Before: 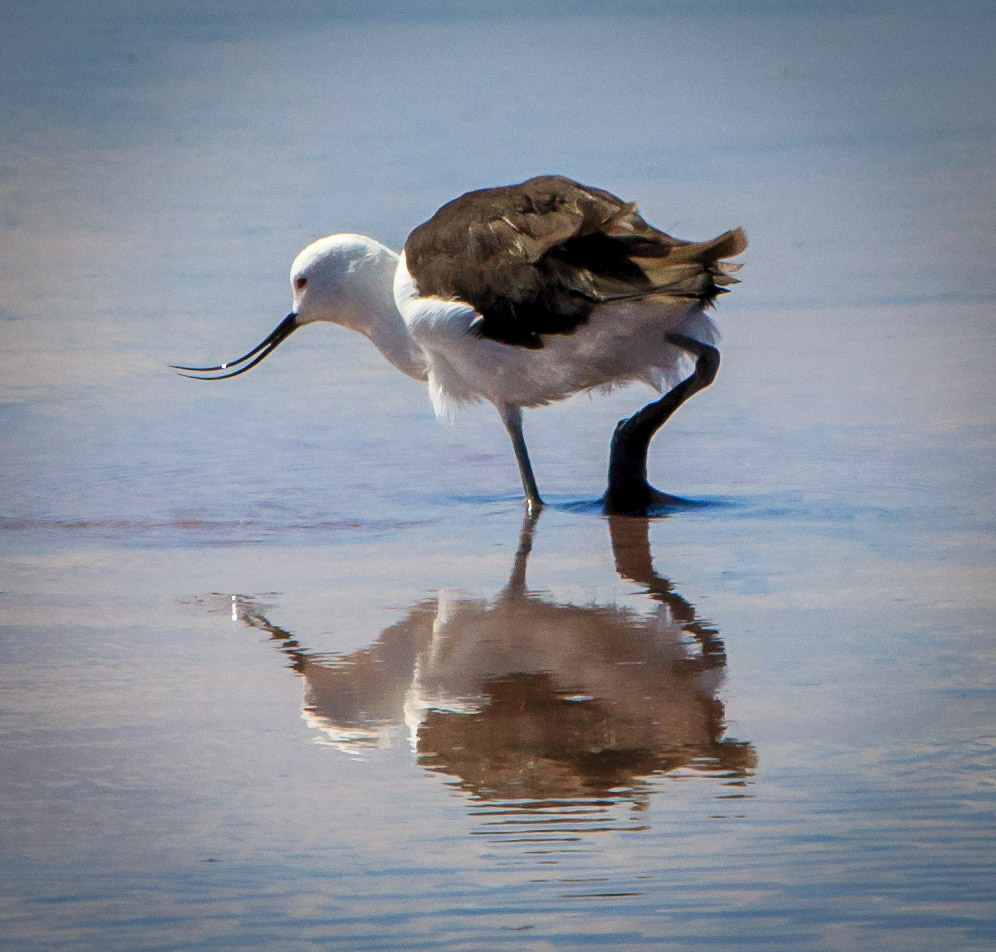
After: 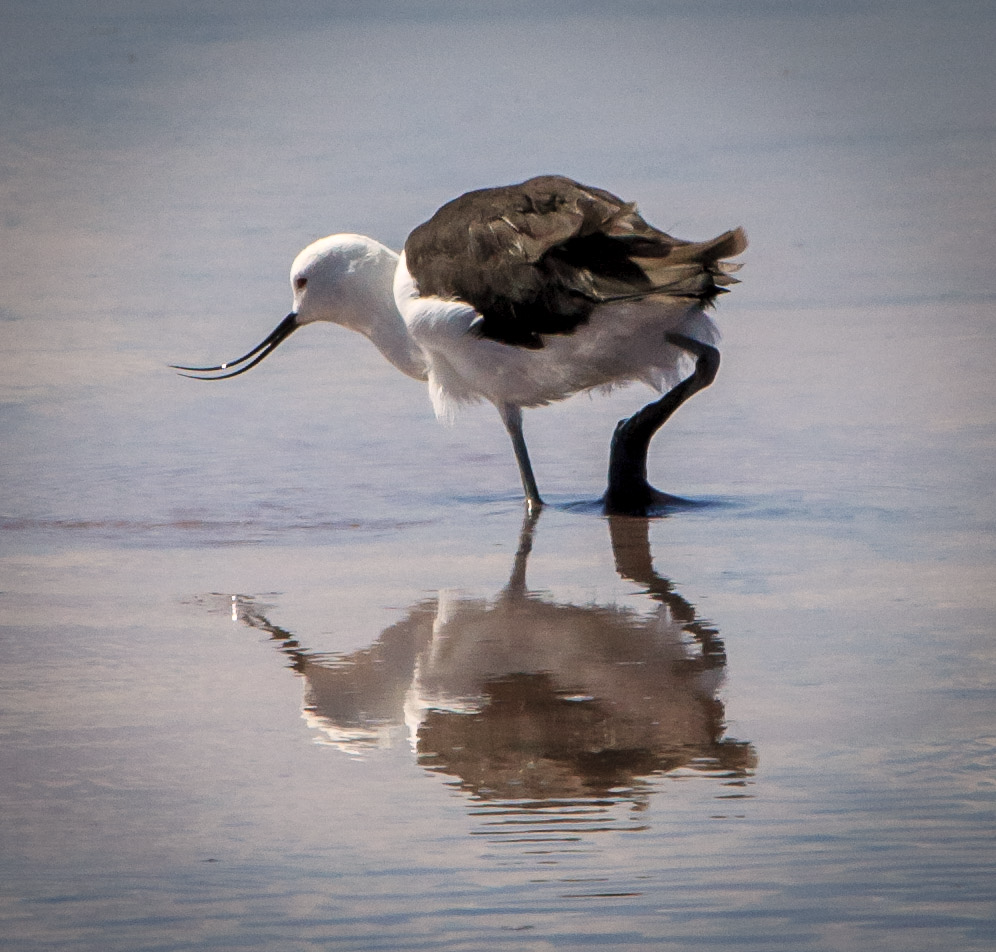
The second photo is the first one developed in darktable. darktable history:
tone equalizer: on, module defaults
color correction: highlights a* 5.51, highlights b* 5.27, saturation 0.659
